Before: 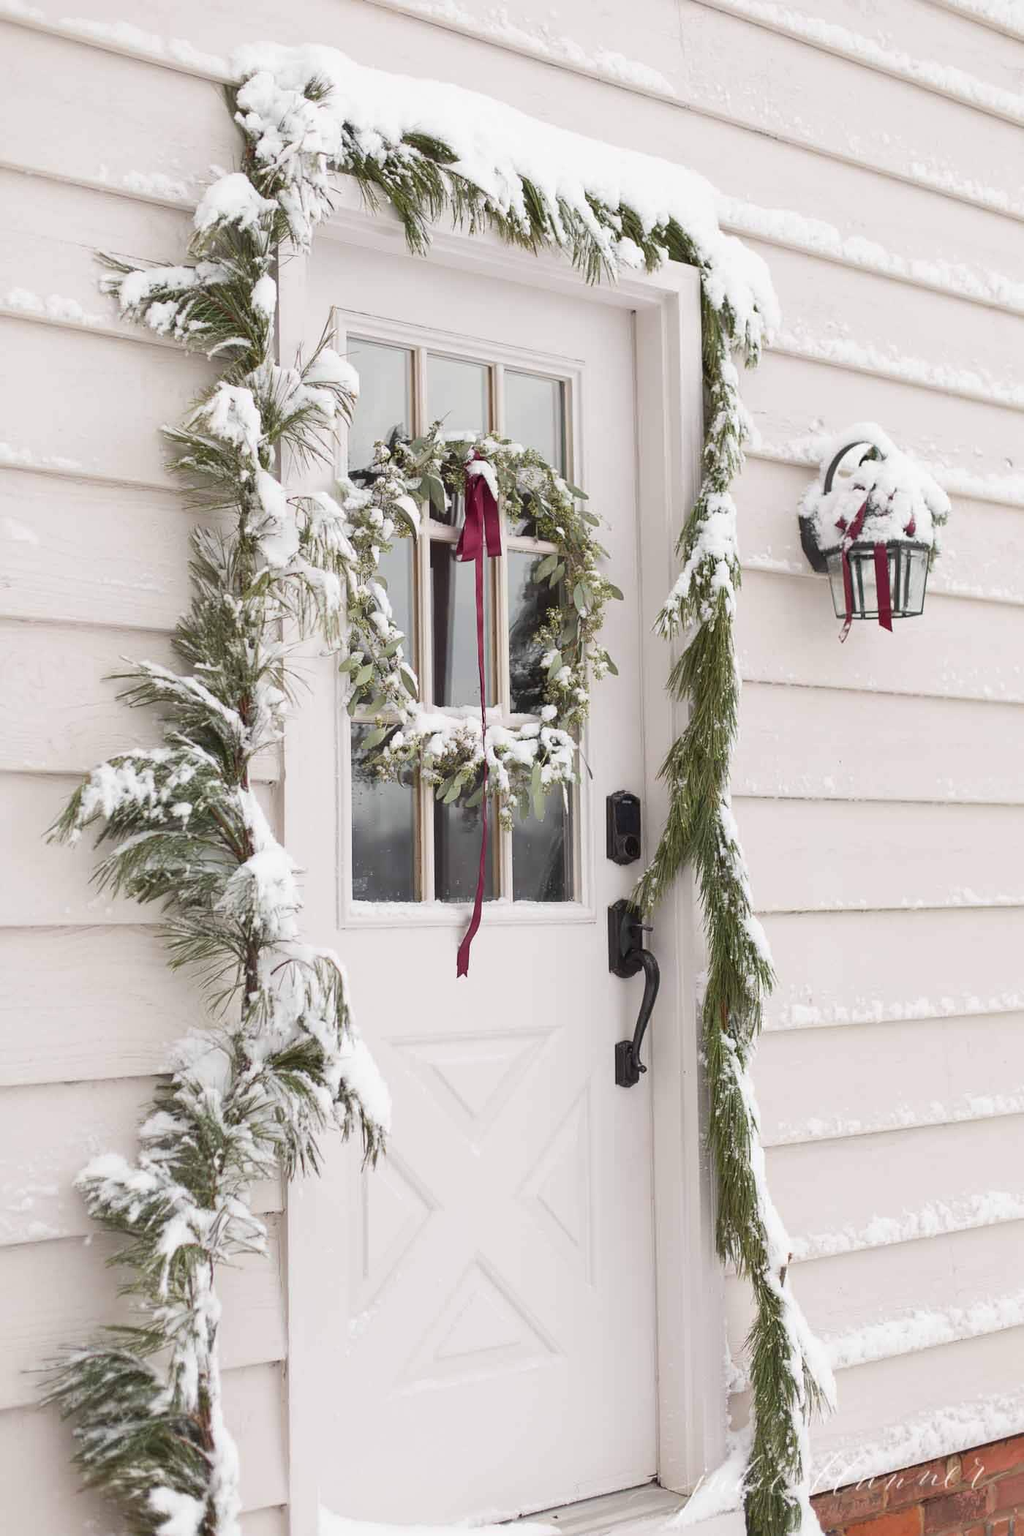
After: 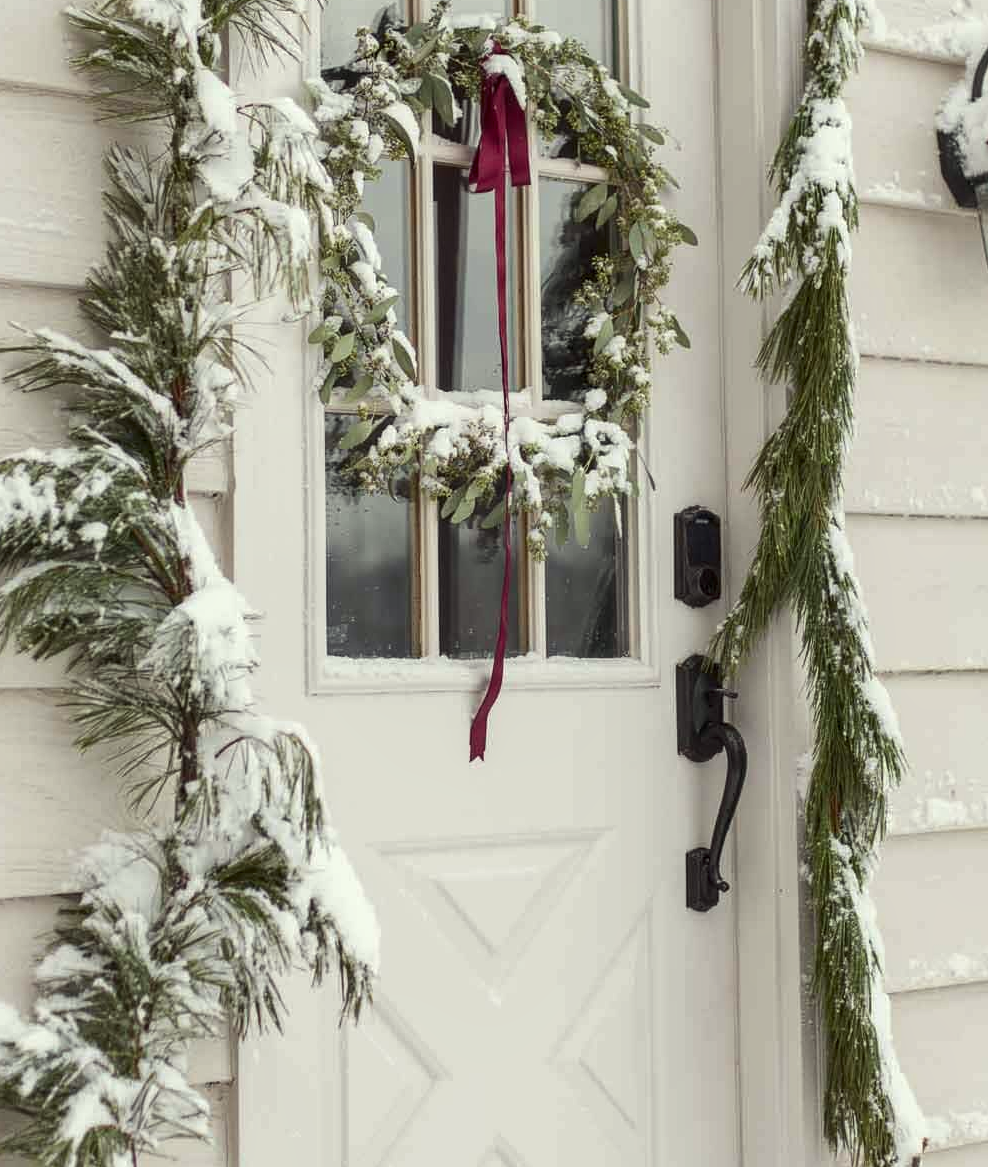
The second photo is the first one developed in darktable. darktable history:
color correction: highlights a* -4.37, highlights b* 6.39
crop: left 11.128%, top 27.398%, right 18.285%, bottom 17.015%
contrast brightness saturation: brightness -0.098
local contrast: on, module defaults
